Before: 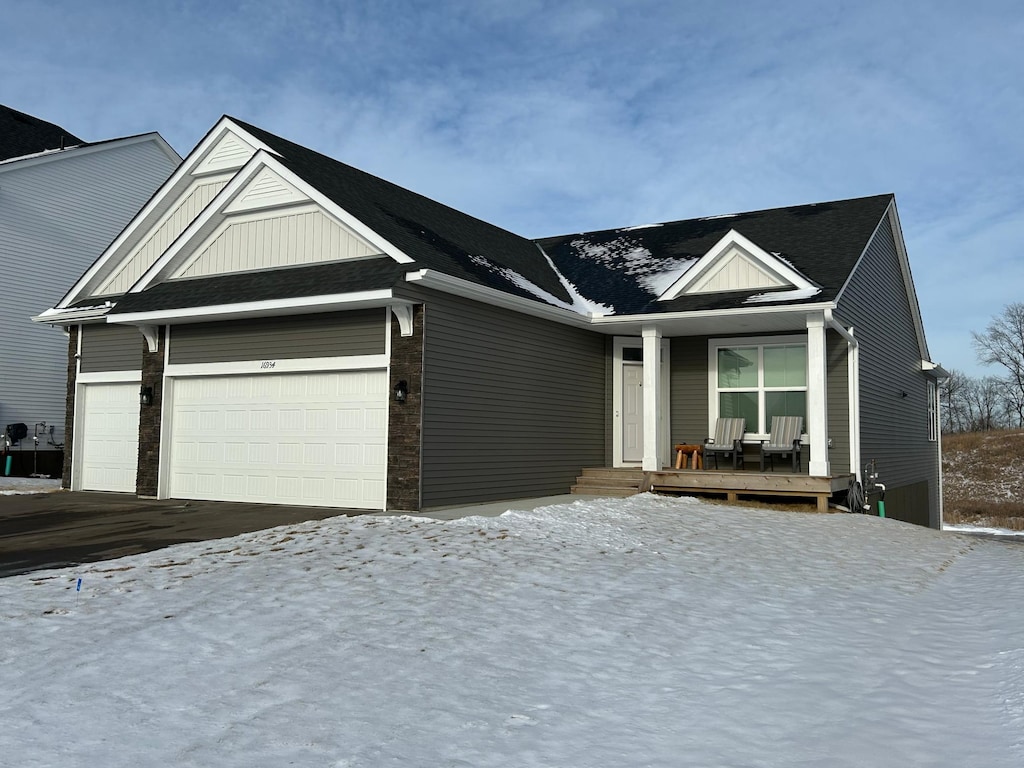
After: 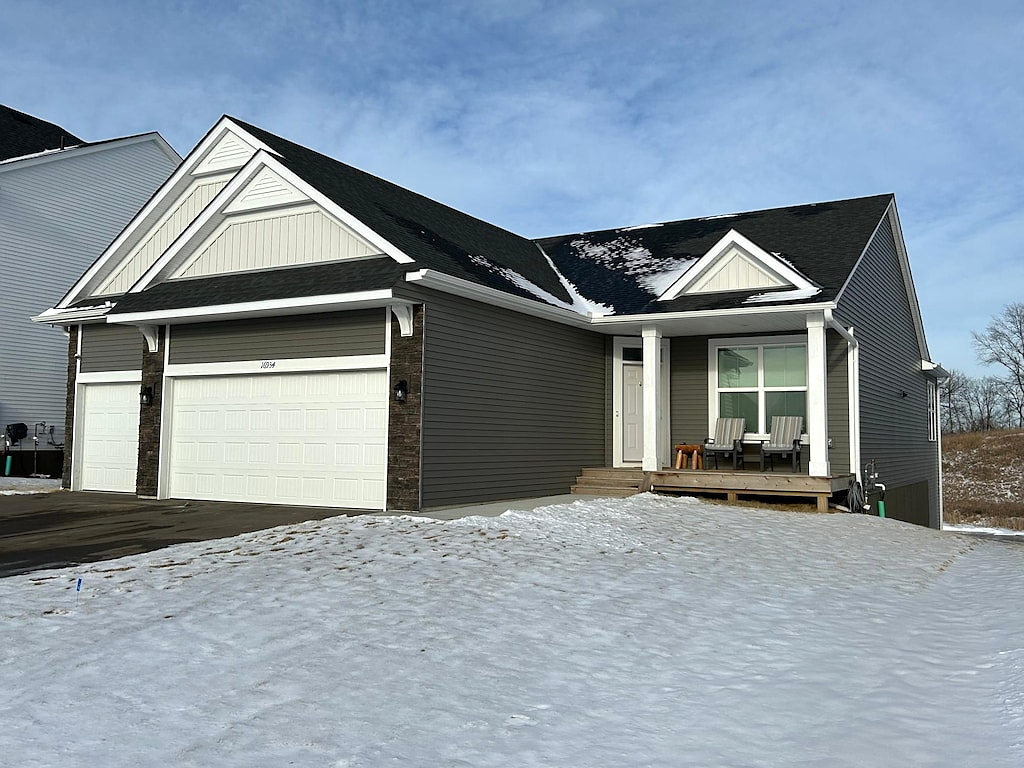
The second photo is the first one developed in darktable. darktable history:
sharpen: radius 0.982, amount 0.602
exposure: exposure 0.194 EV, compensate highlight preservation false
